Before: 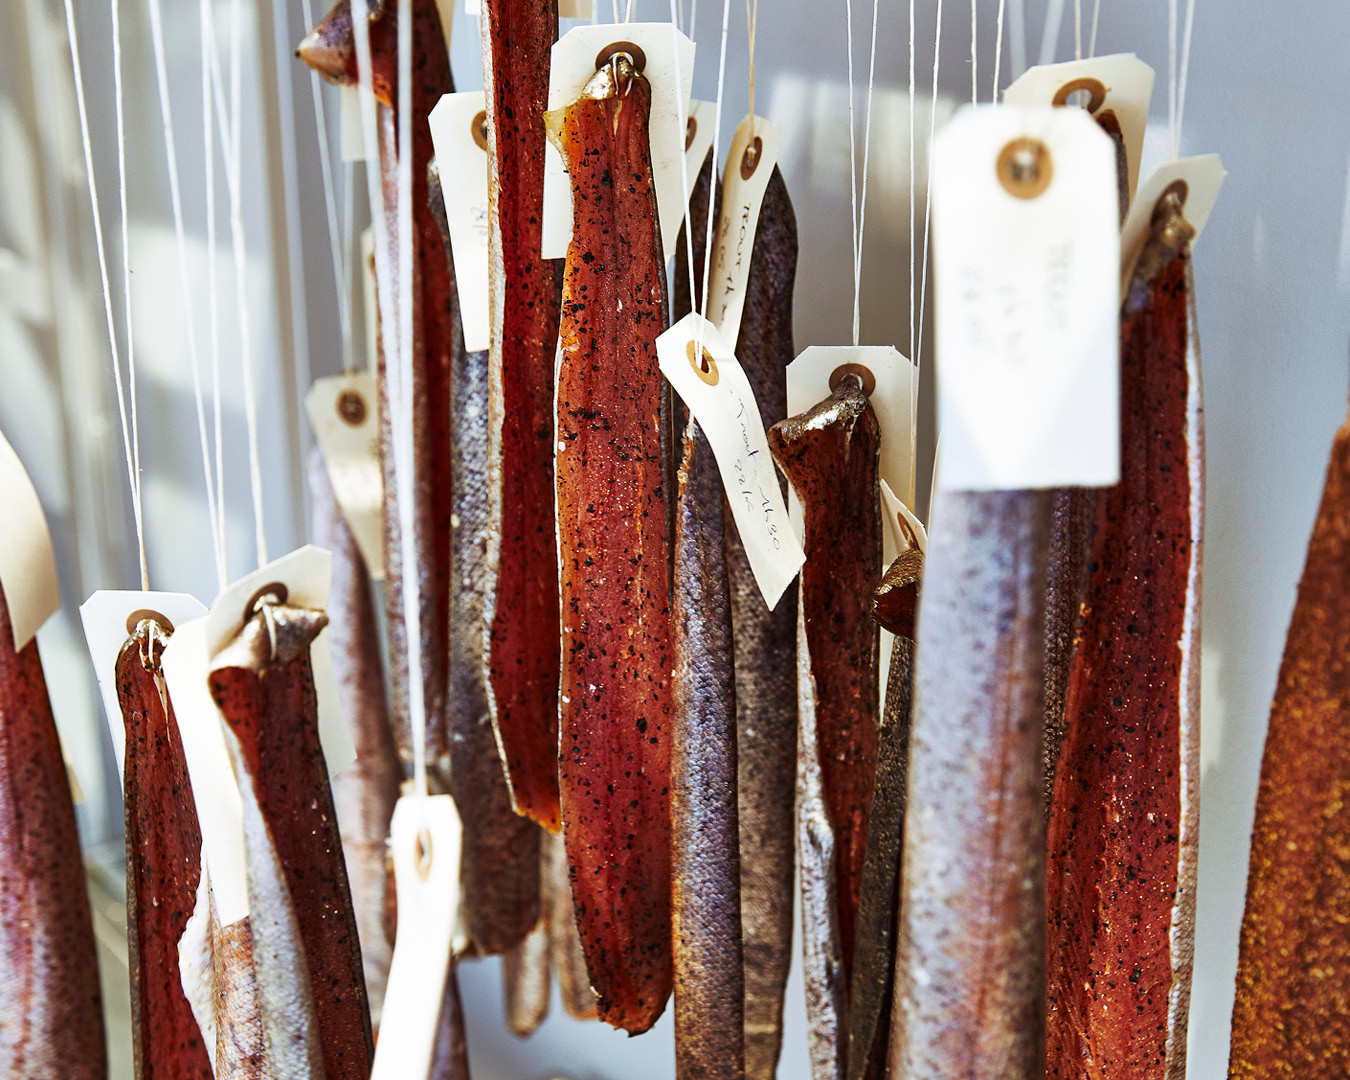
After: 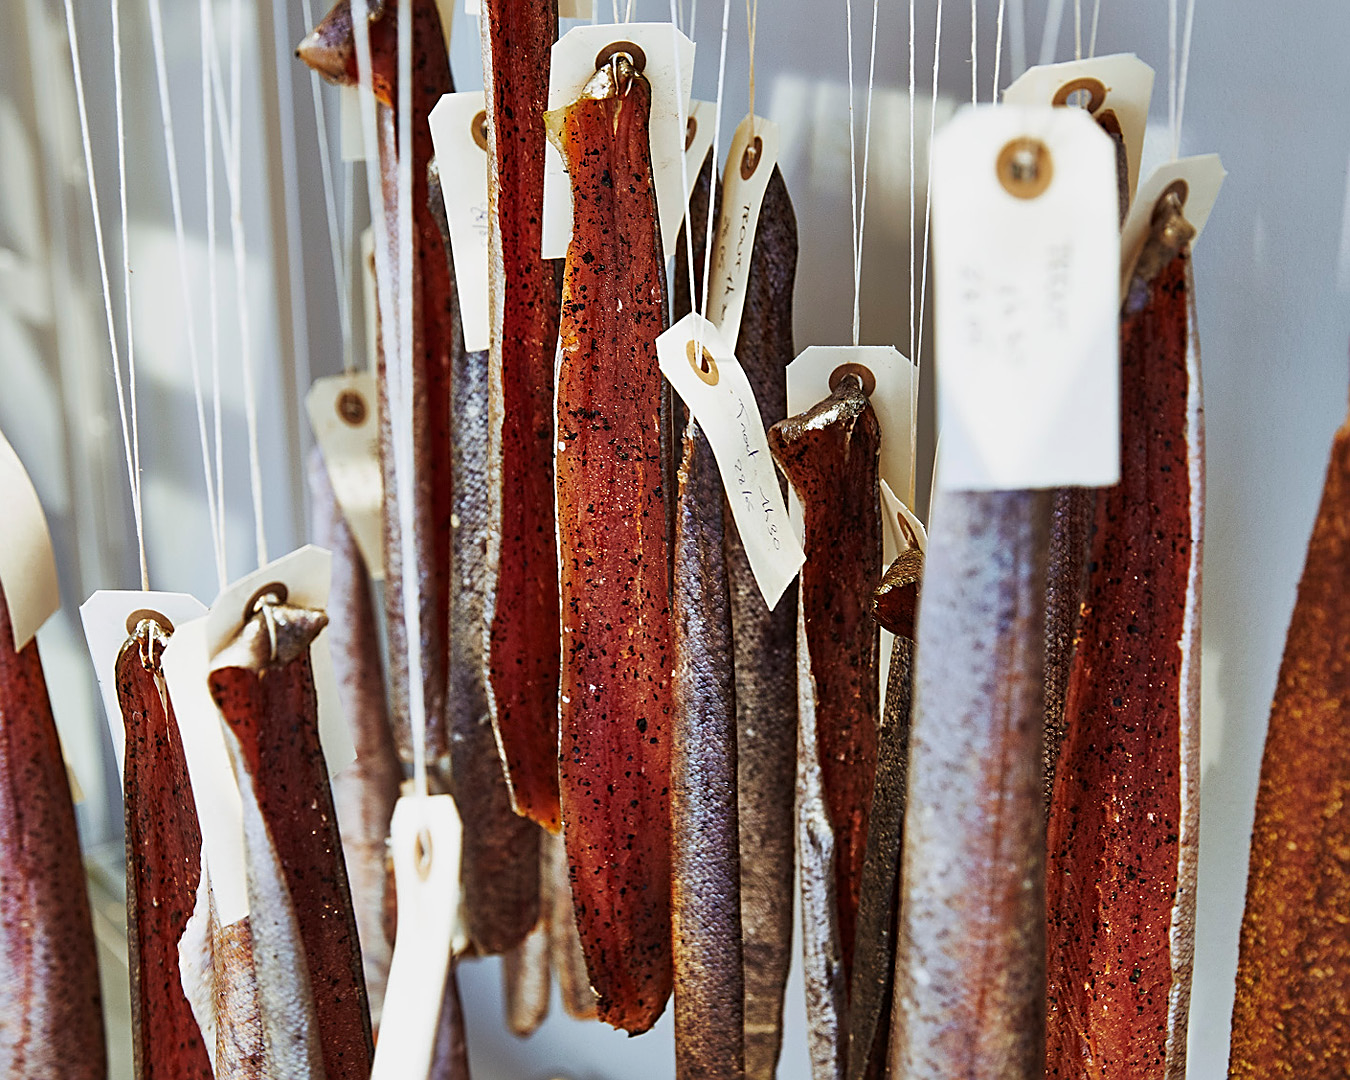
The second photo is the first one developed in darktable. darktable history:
shadows and highlights: radius 127.9, shadows 21.07, highlights -21.82, low approximation 0.01
exposure: exposure -0.156 EV, compensate exposure bias true, compensate highlight preservation false
sharpen: on, module defaults
